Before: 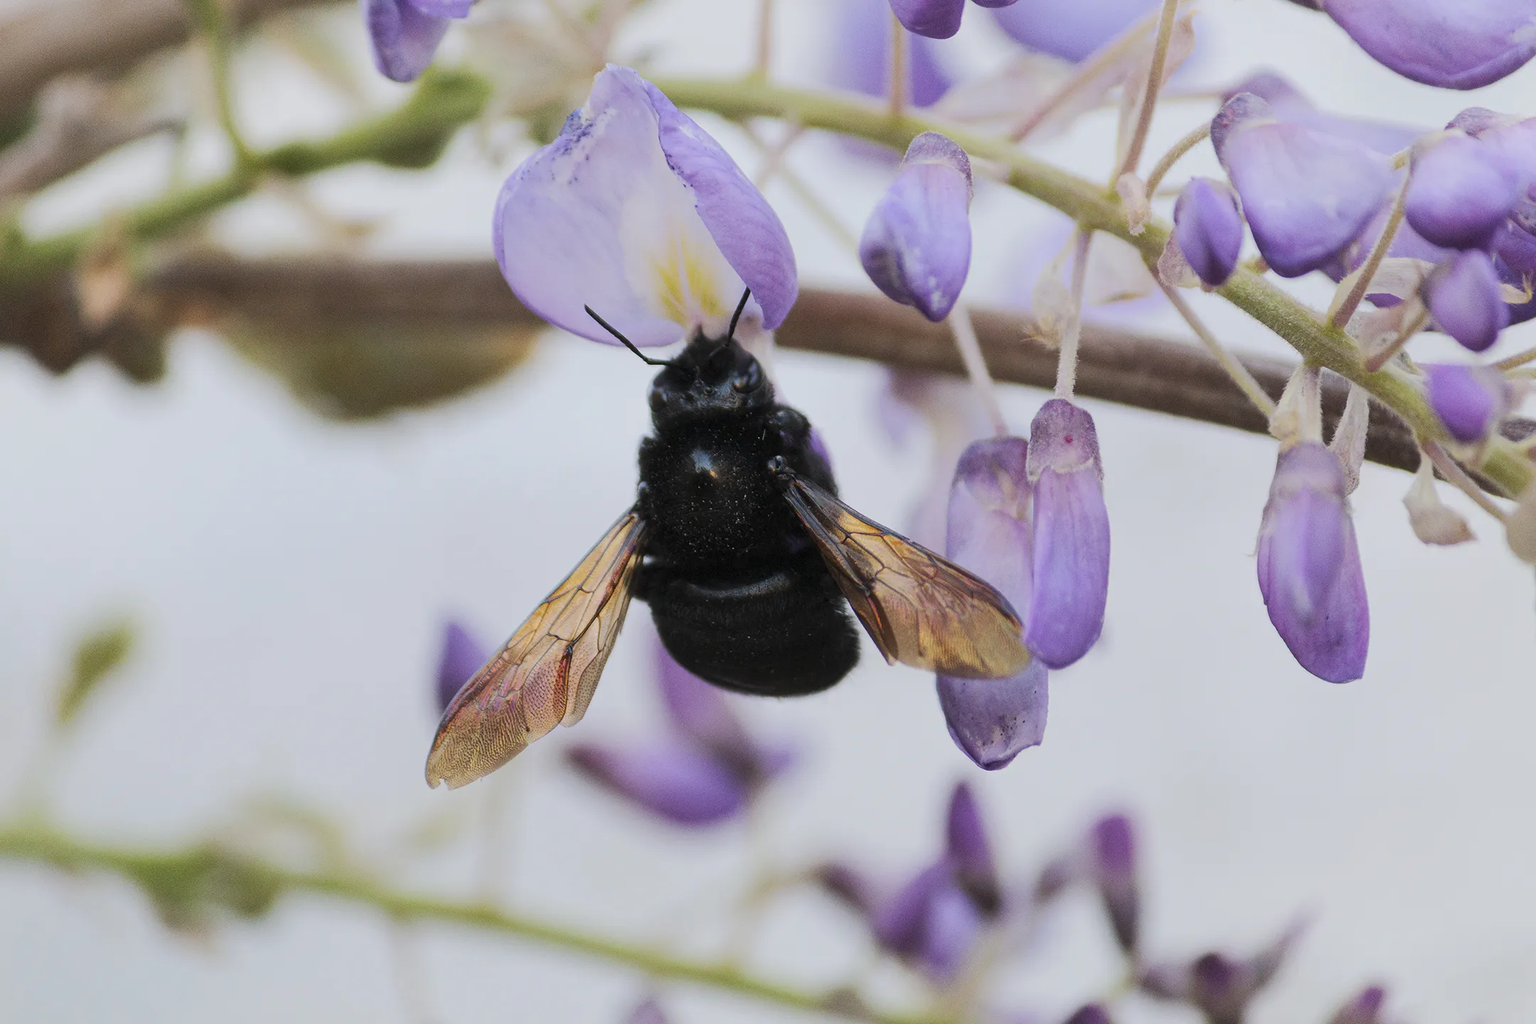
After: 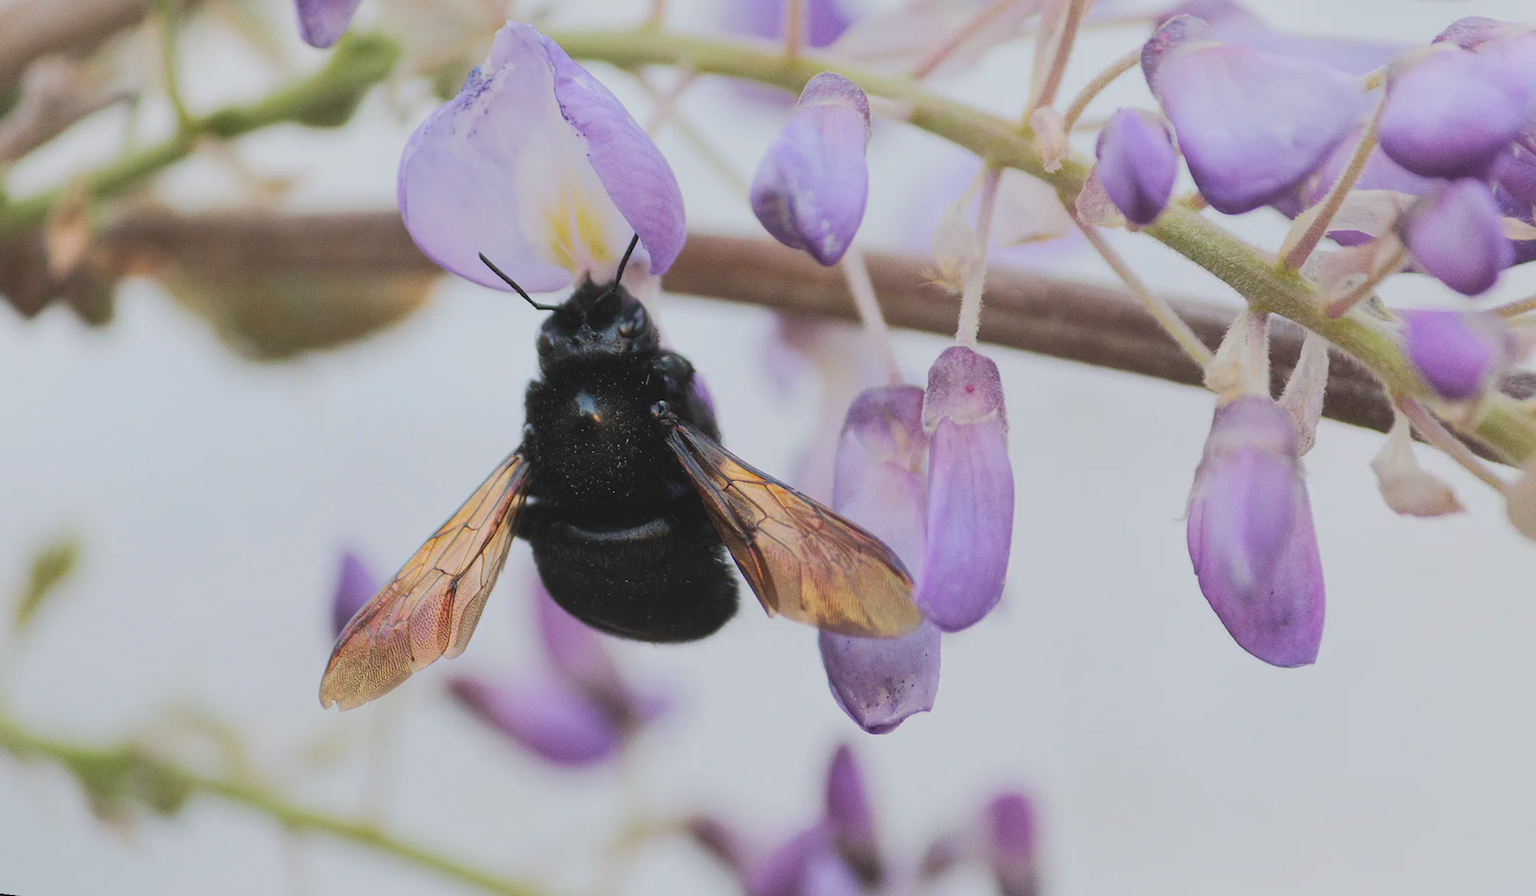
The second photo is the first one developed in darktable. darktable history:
contrast brightness saturation: contrast -0.15, brightness 0.05, saturation -0.12
rotate and perspective: rotation 1.69°, lens shift (vertical) -0.023, lens shift (horizontal) -0.291, crop left 0.025, crop right 0.988, crop top 0.092, crop bottom 0.842
